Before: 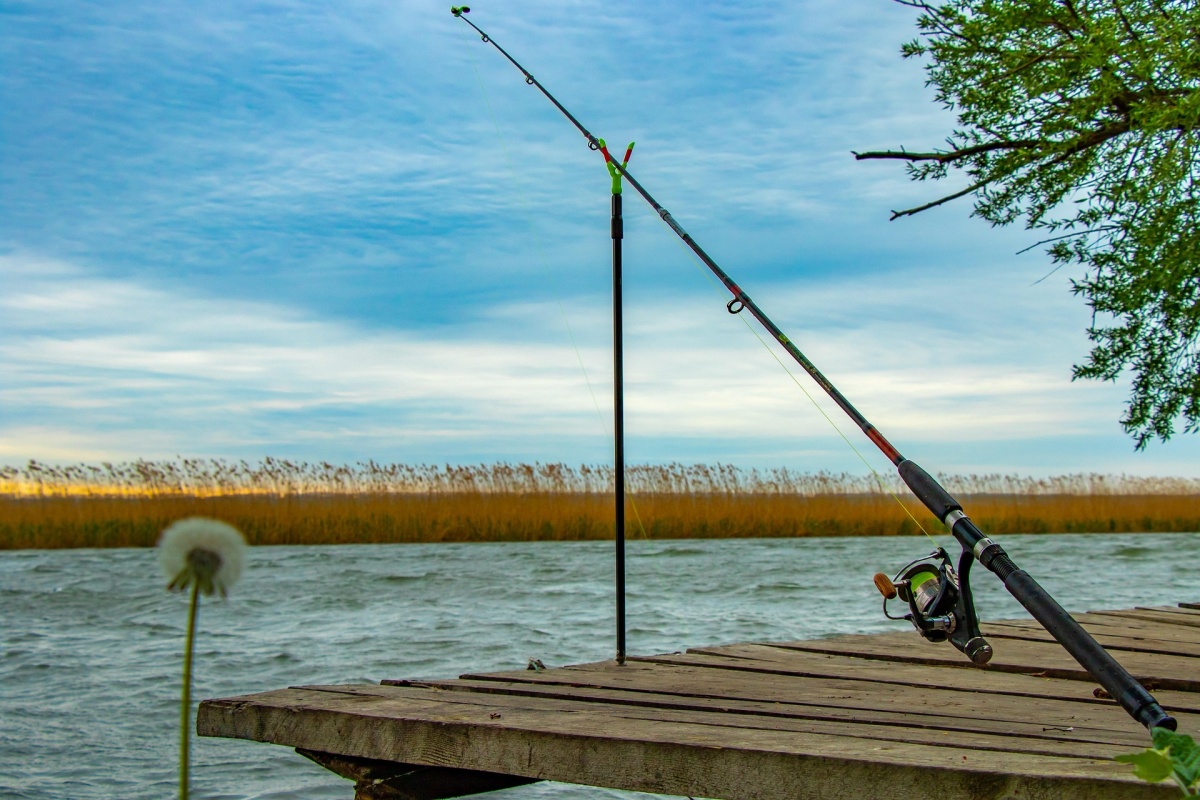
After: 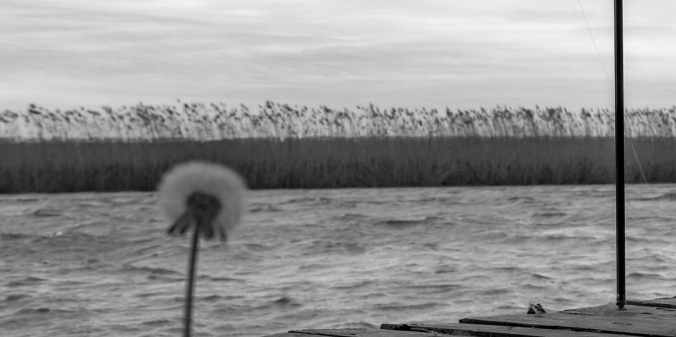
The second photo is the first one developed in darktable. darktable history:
levels: levels [0, 0.498, 0.996]
crop: top 44.599%, right 43.601%, bottom 13.214%
color calibration: output gray [0.18, 0.41, 0.41, 0], x 0.37, y 0.382, temperature 4318.03 K
